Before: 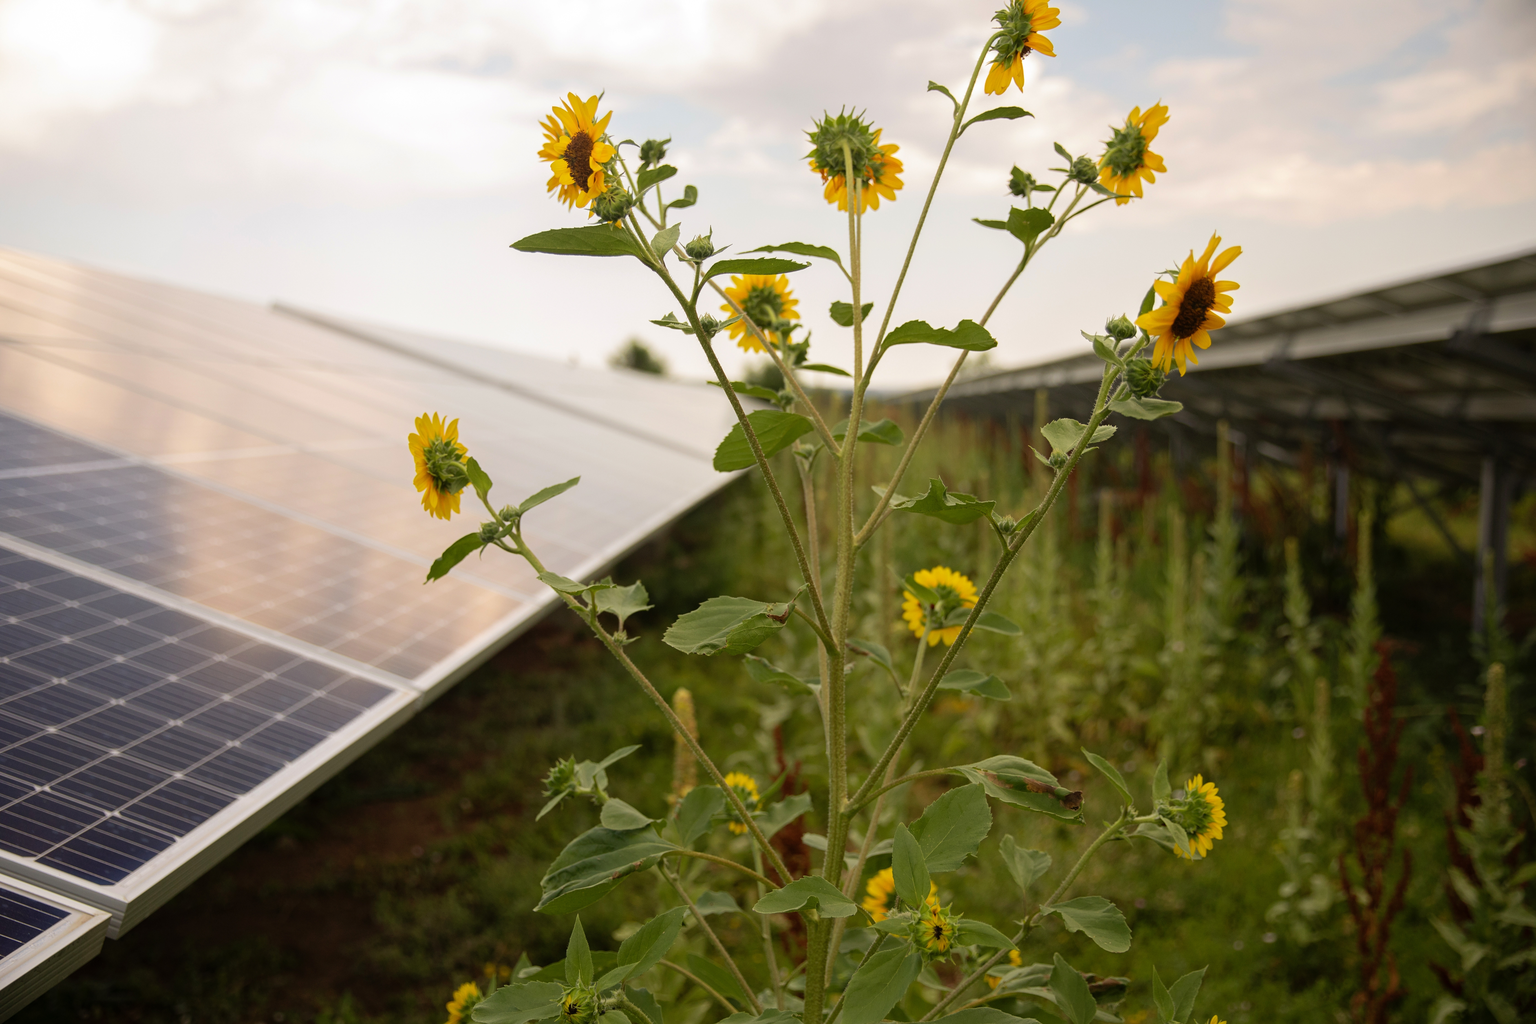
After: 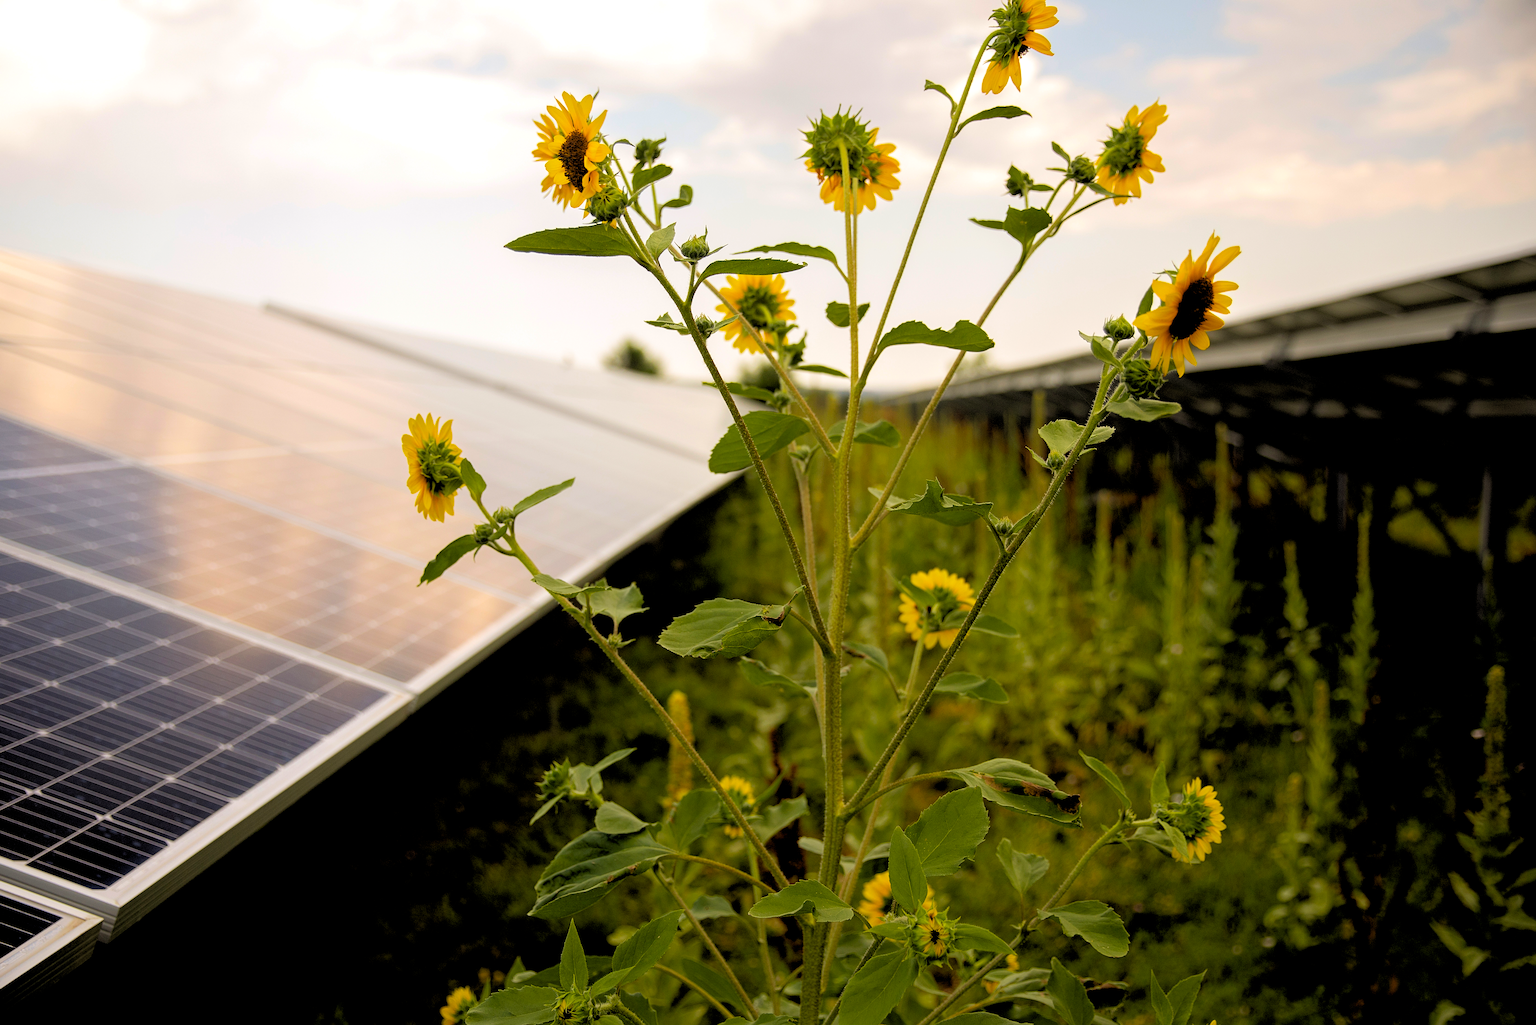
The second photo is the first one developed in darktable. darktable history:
sharpen: on, module defaults
crop and rotate: left 0.614%, top 0.179%, bottom 0.309%
color balance rgb: perceptual saturation grading › global saturation 25%, global vibrance 20%
rgb levels: levels [[0.029, 0.461, 0.922], [0, 0.5, 1], [0, 0.5, 1]]
